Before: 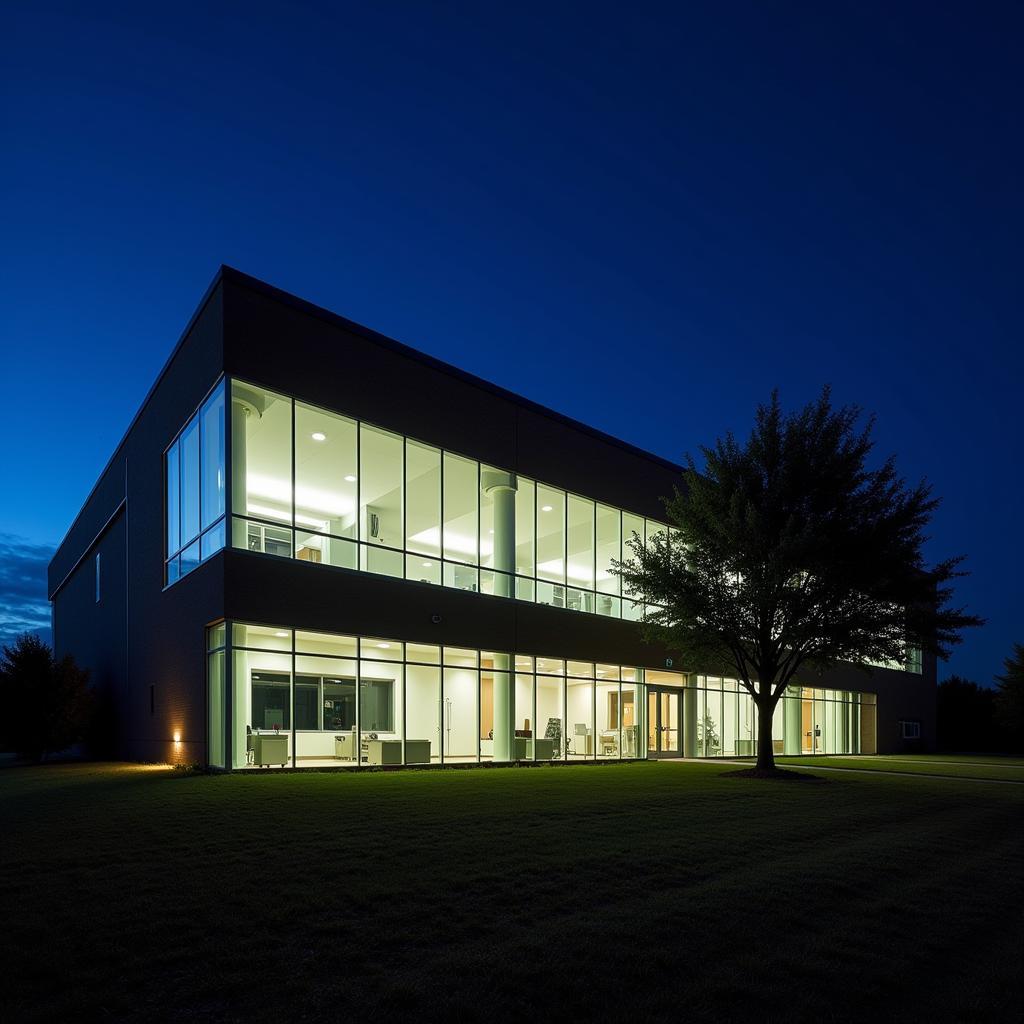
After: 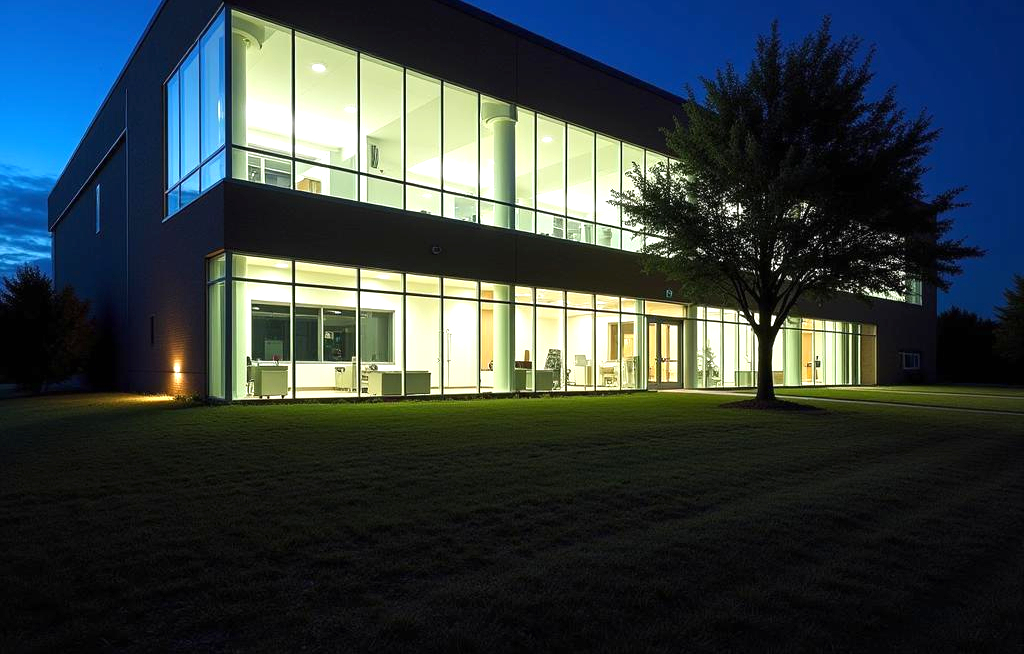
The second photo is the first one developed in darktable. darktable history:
crop and rotate: top 36.057%
exposure: black level correction 0, exposure 0.695 EV, compensate exposure bias true, compensate highlight preservation false
